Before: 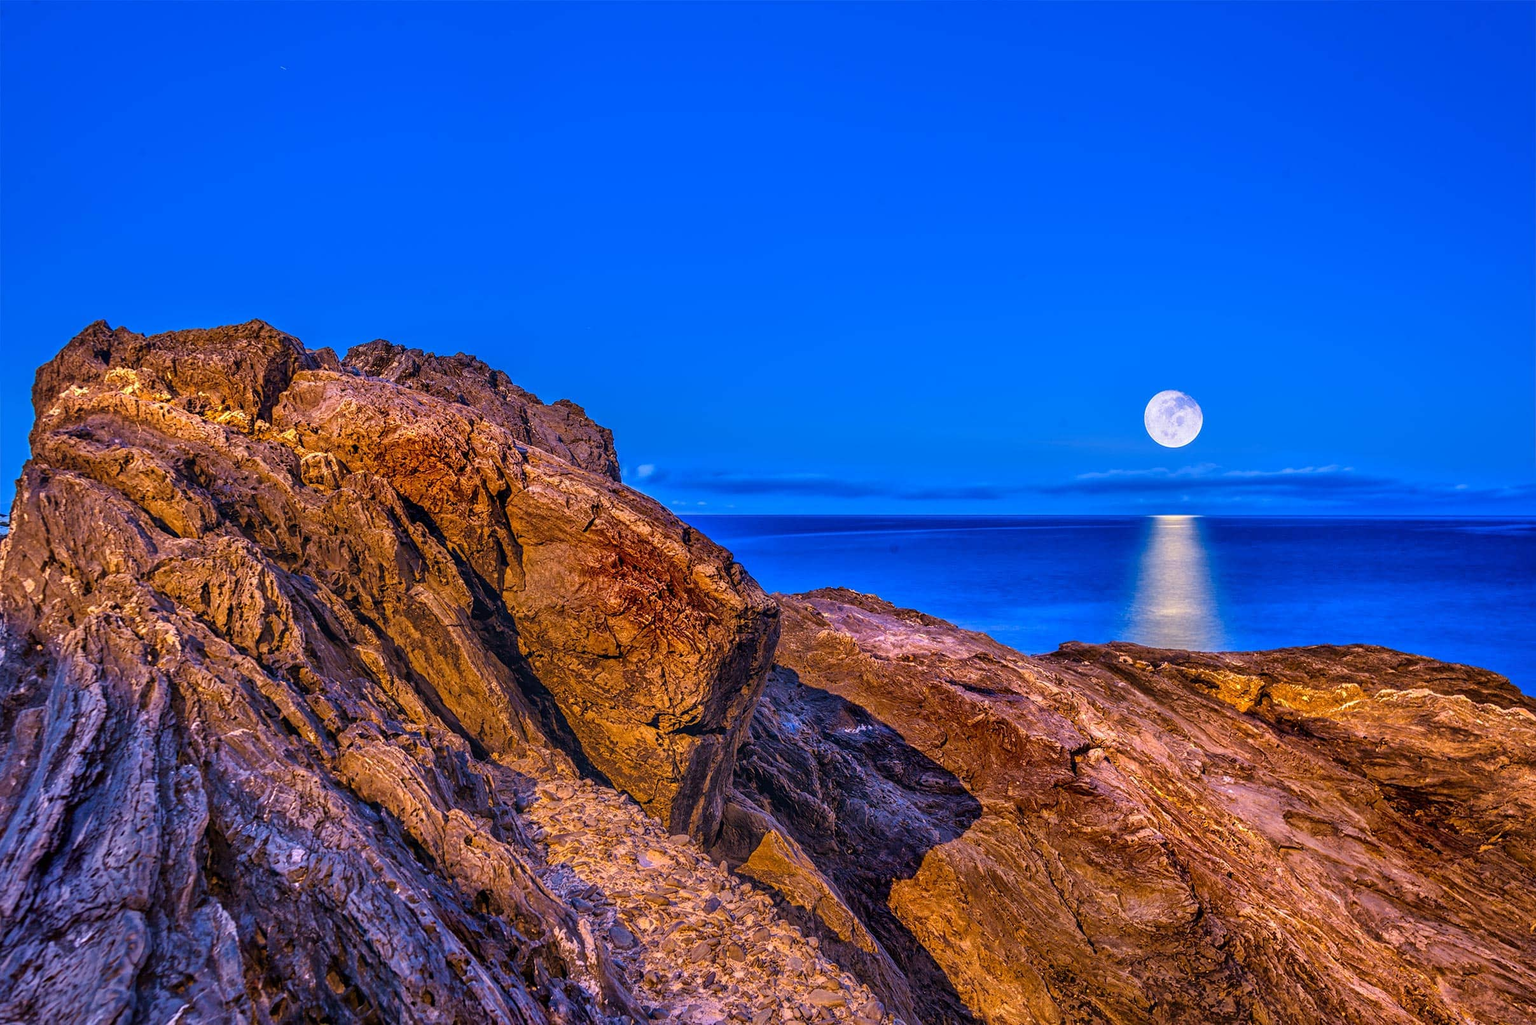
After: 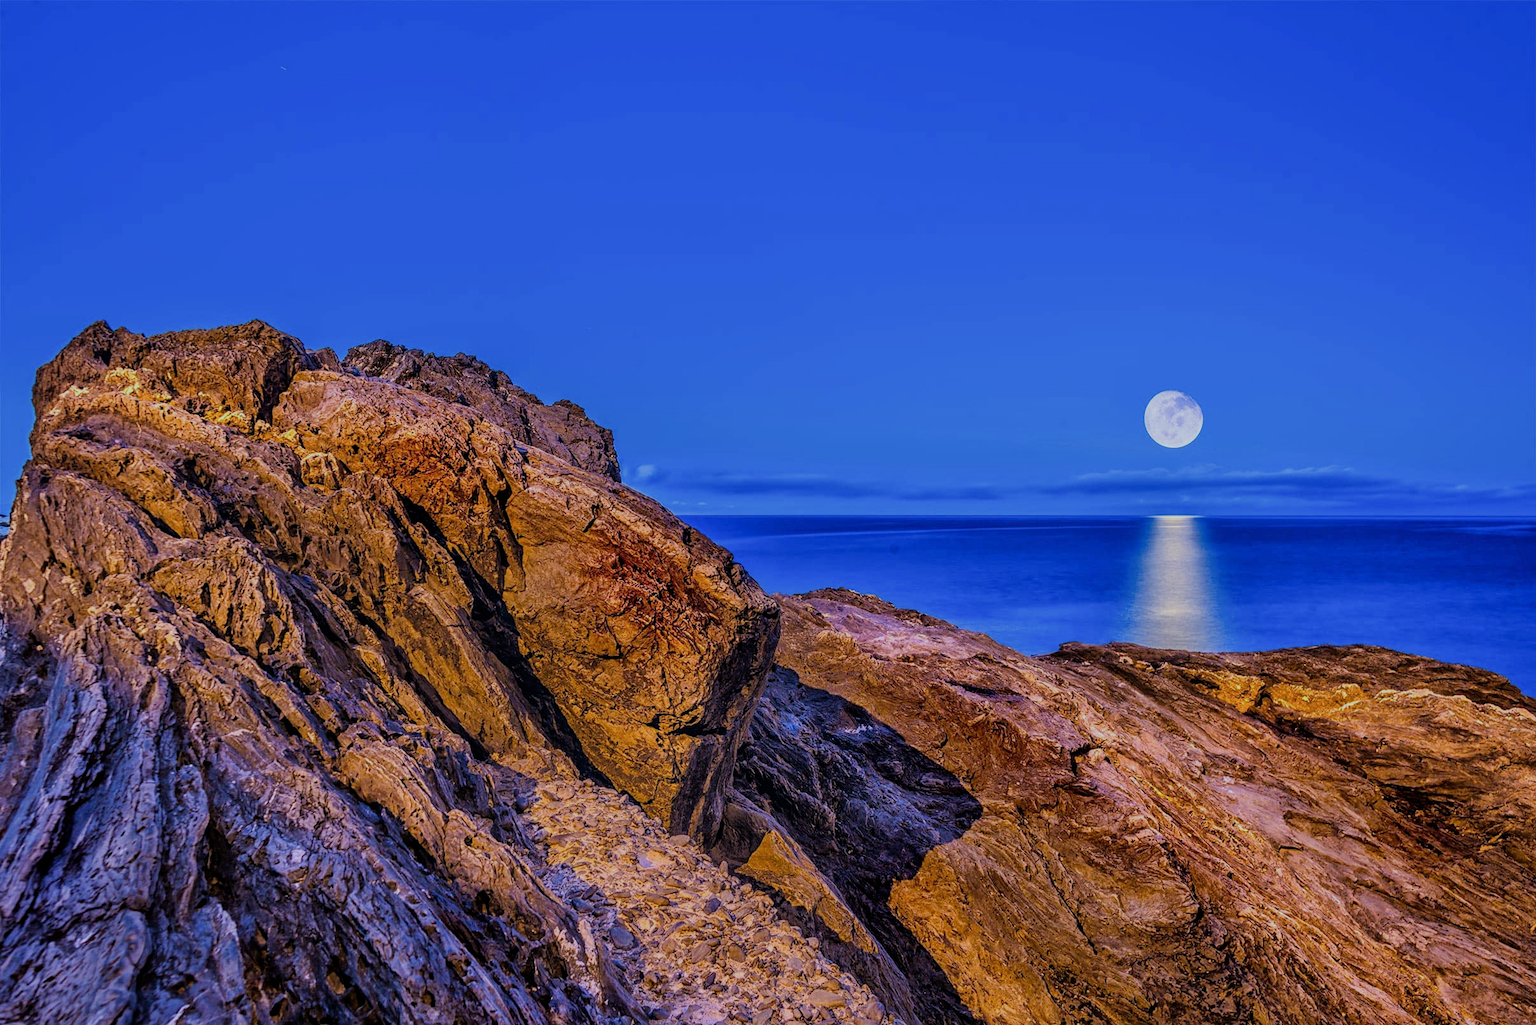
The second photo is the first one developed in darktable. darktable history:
white balance: red 0.925, blue 1.046
filmic rgb: black relative exposure -7.65 EV, white relative exposure 4.56 EV, hardness 3.61
